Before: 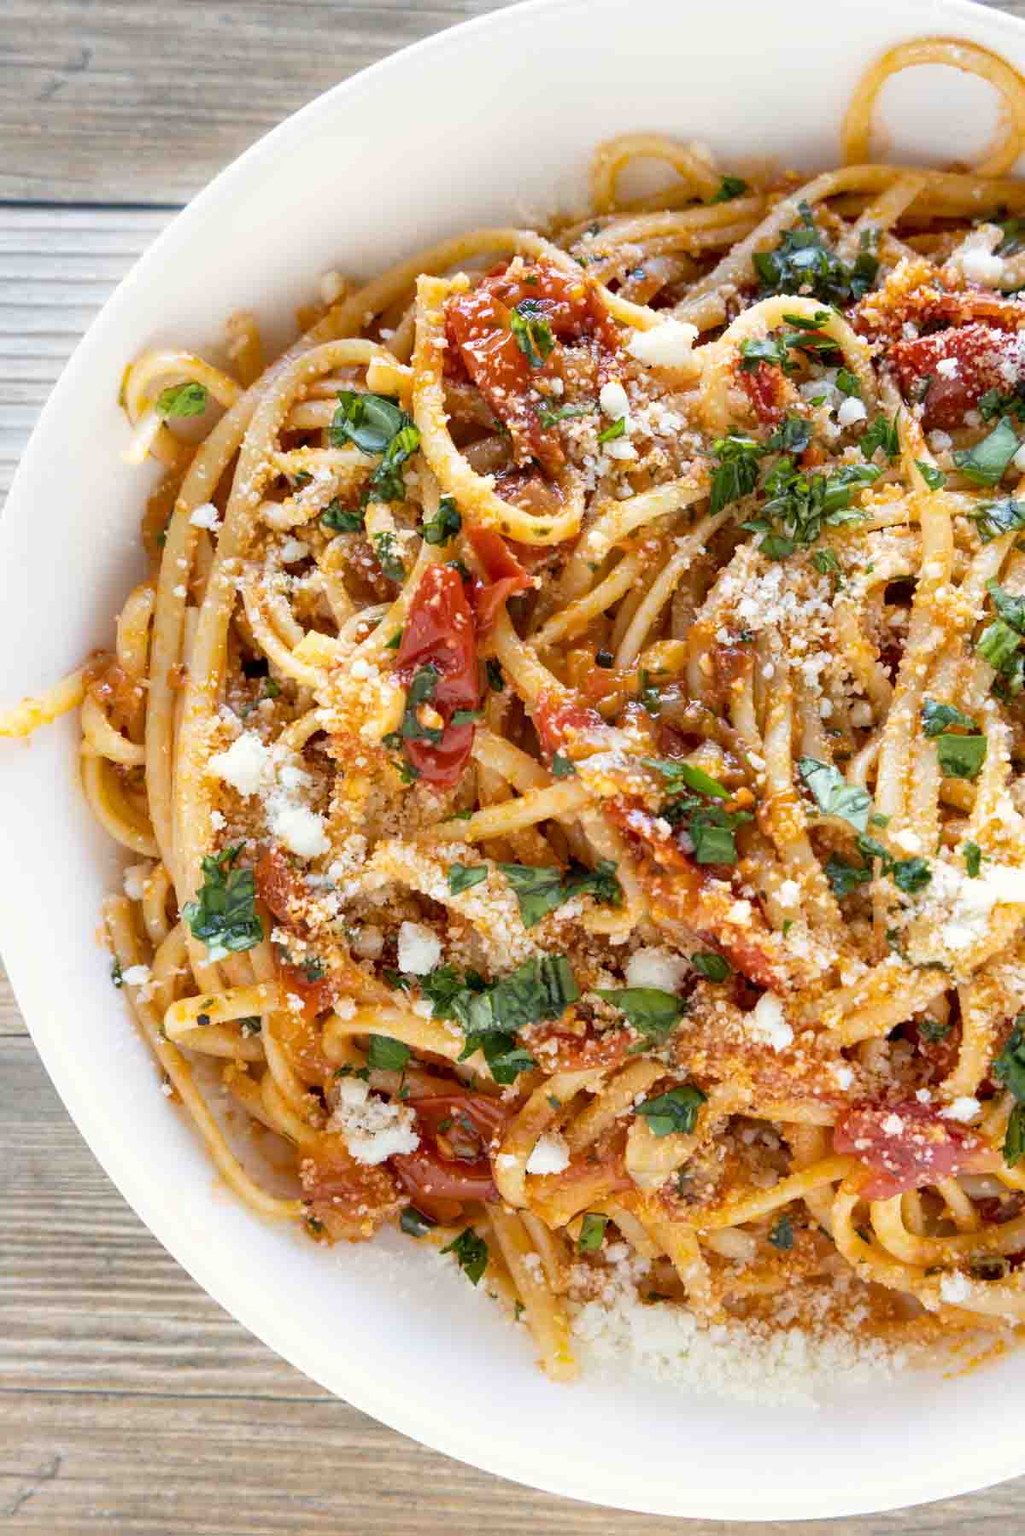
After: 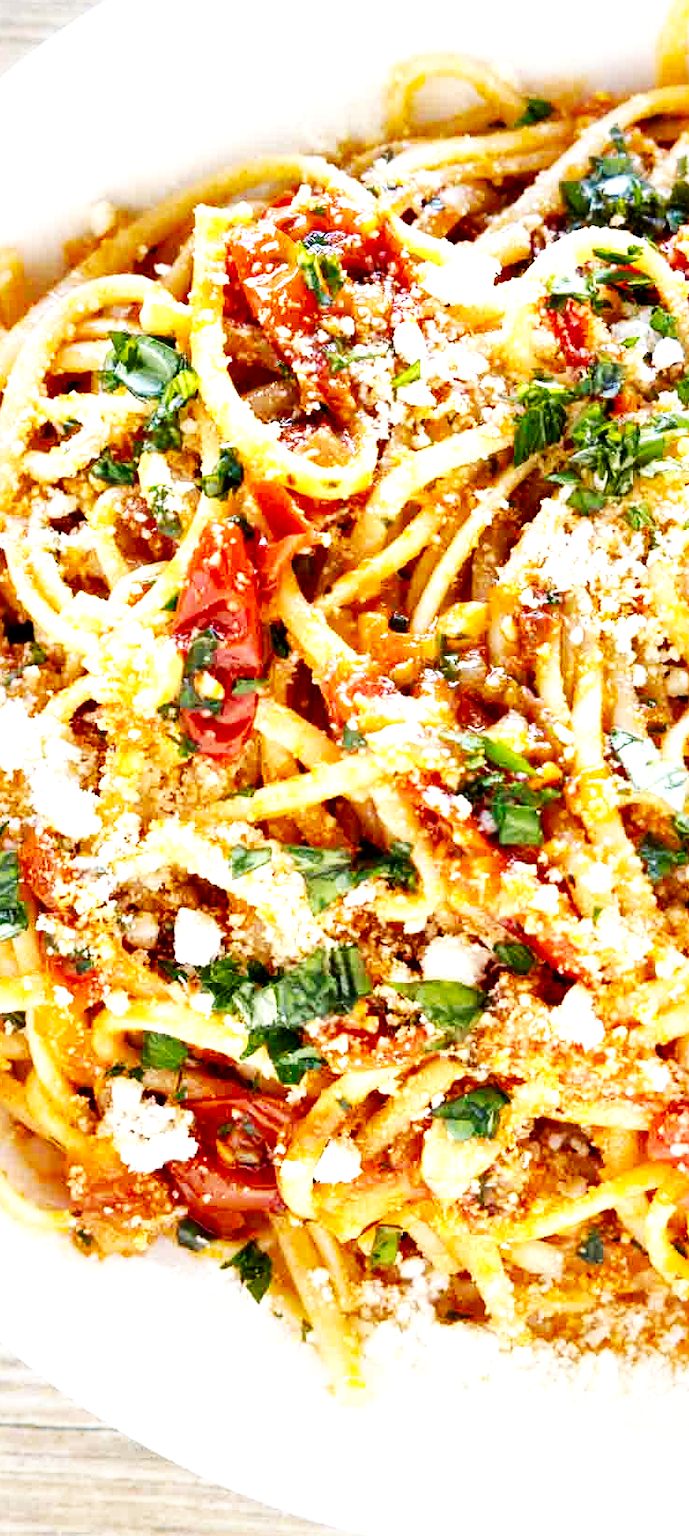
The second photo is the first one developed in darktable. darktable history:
local contrast: mode bilateral grid, contrast 100, coarseness 99, detail 165%, midtone range 0.2
crop and rotate: left 23.202%, top 5.647%, right 14.85%, bottom 2.317%
base curve: curves: ch0 [(0, 0) (0.007, 0.004) (0.027, 0.03) (0.046, 0.07) (0.207, 0.54) (0.442, 0.872) (0.673, 0.972) (1, 1)], preserve colors none
